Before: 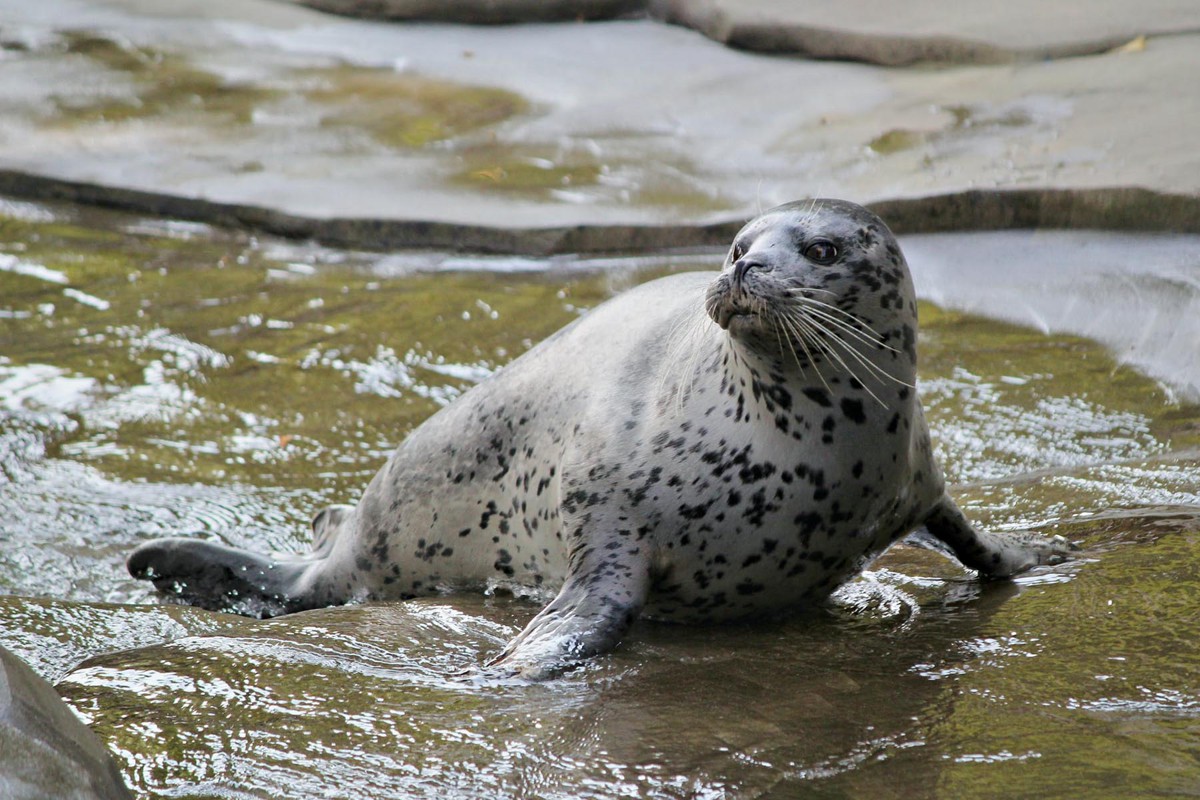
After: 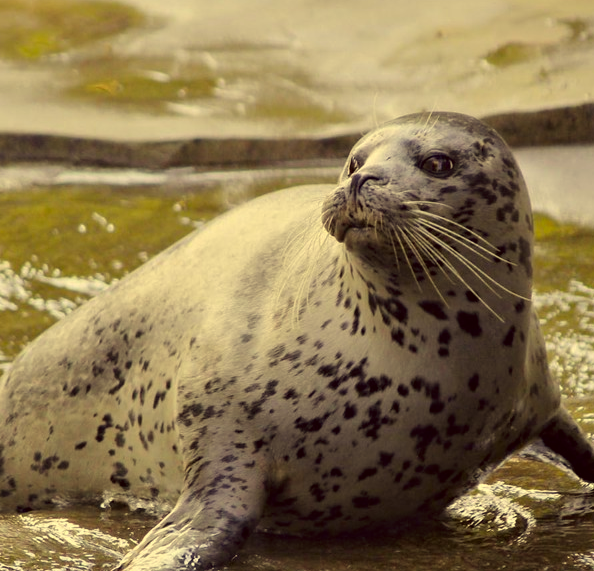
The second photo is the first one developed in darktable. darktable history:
crop: left 32.075%, top 10.976%, right 18.355%, bottom 17.596%
color correction: highlights a* -0.482, highlights b* 40, shadows a* 9.8, shadows b* -0.161
